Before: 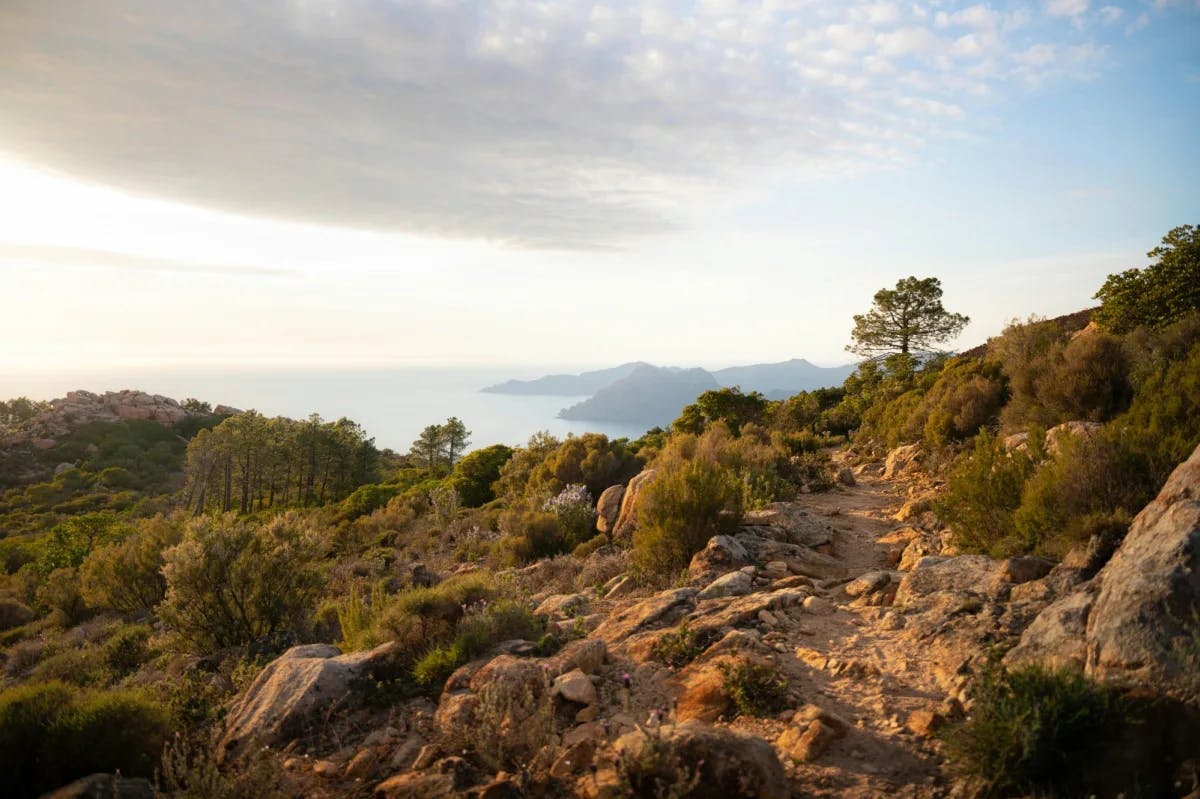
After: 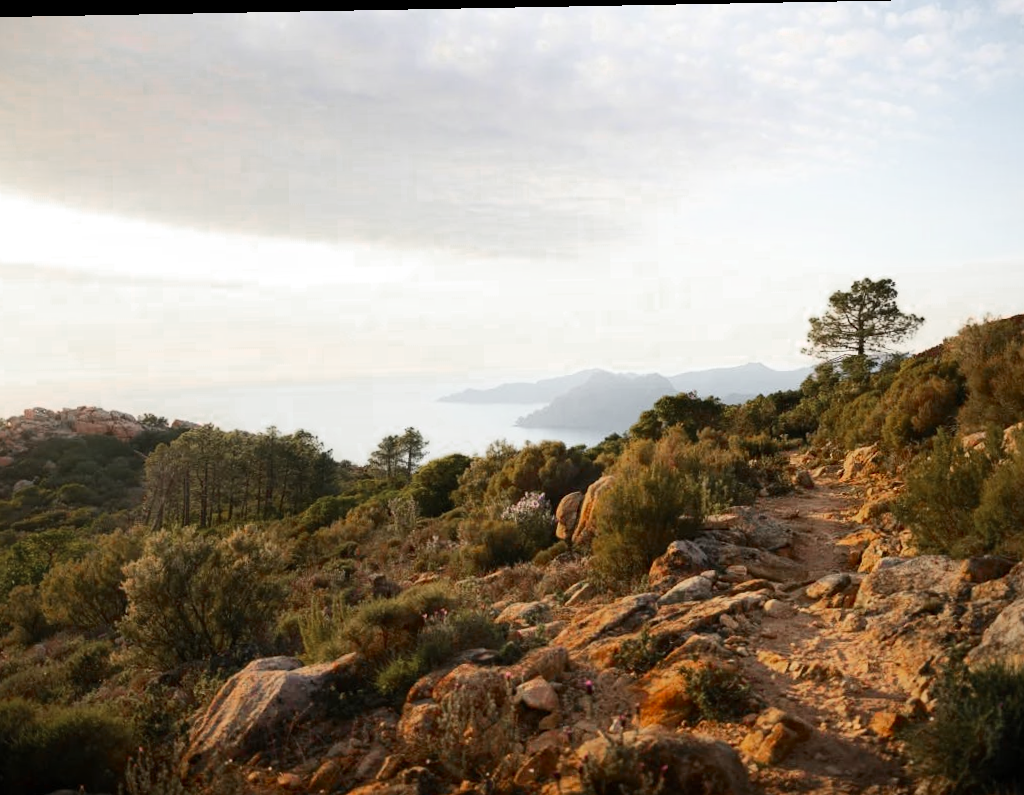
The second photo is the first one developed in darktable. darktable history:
contrast brightness saturation: contrast 0.239, brightness 0.089
tone equalizer: edges refinement/feathering 500, mask exposure compensation -1.57 EV, preserve details no
color zones: curves: ch0 [(0, 0.48) (0.209, 0.398) (0.305, 0.332) (0.429, 0.493) (0.571, 0.5) (0.714, 0.5) (0.857, 0.5) (1, 0.48)]; ch1 [(0, 0.736) (0.143, 0.625) (0.225, 0.371) (0.429, 0.256) (0.571, 0.241) (0.714, 0.213) (0.857, 0.48) (1, 0.736)]; ch2 [(0, 0.448) (0.143, 0.498) (0.286, 0.5) (0.429, 0.5) (0.571, 0.5) (0.714, 0.5) (0.857, 0.5) (1, 0.448)]
crop and rotate: angle 1.07°, left 4.2%, top 0.465%, right 11.435%, bottom 2.636%
